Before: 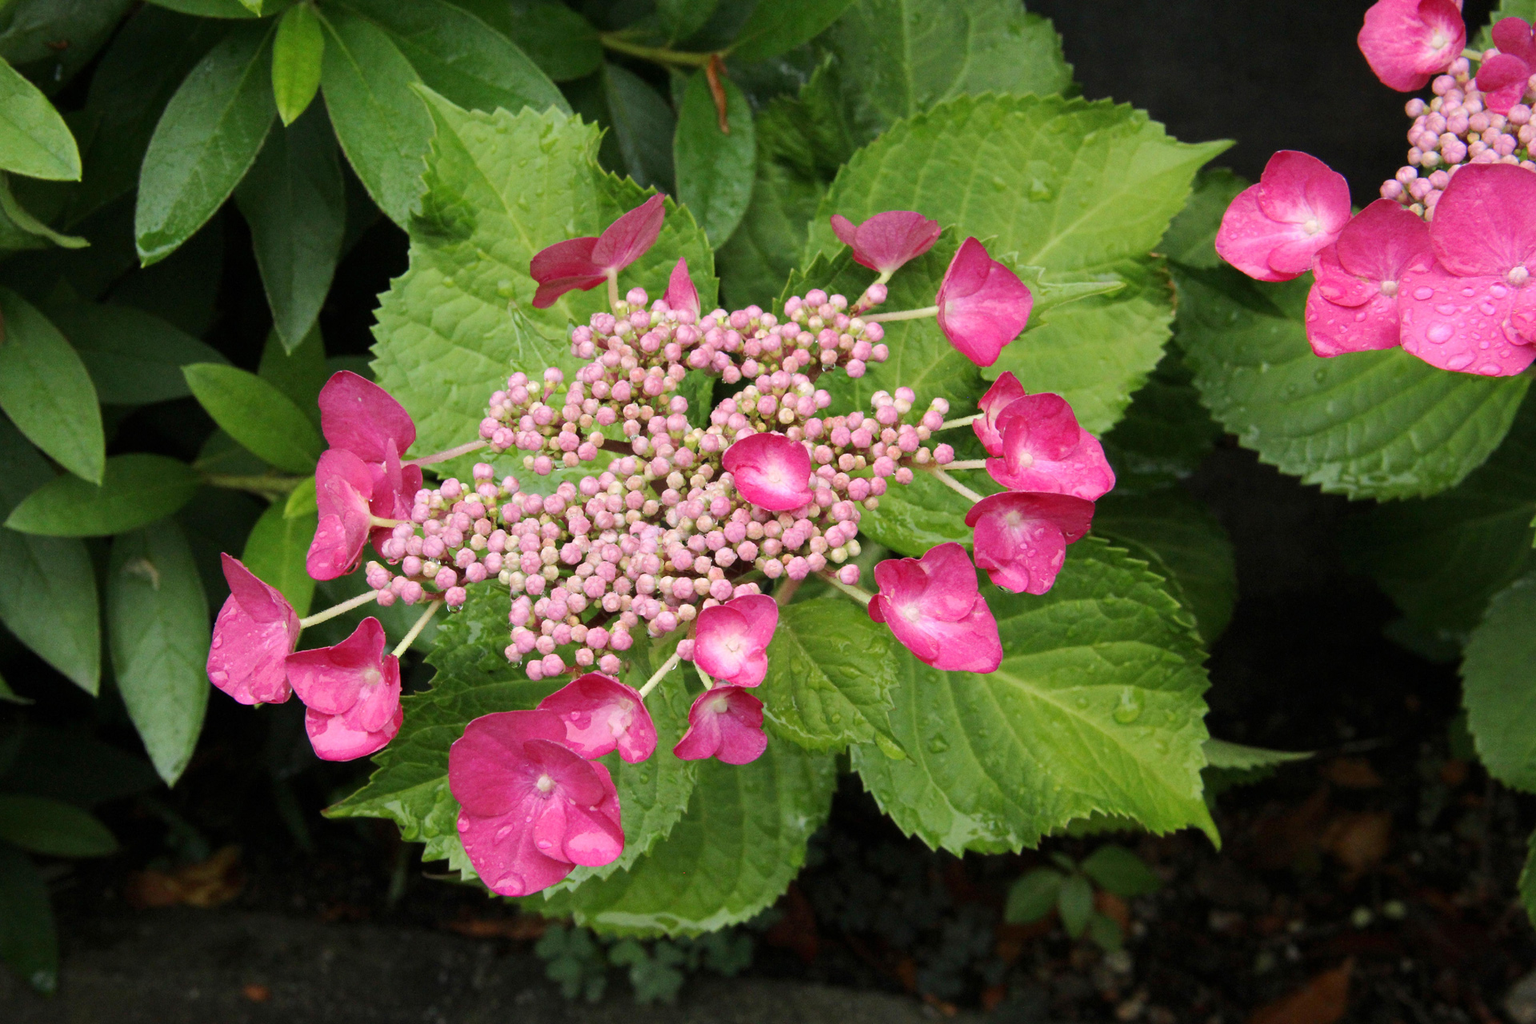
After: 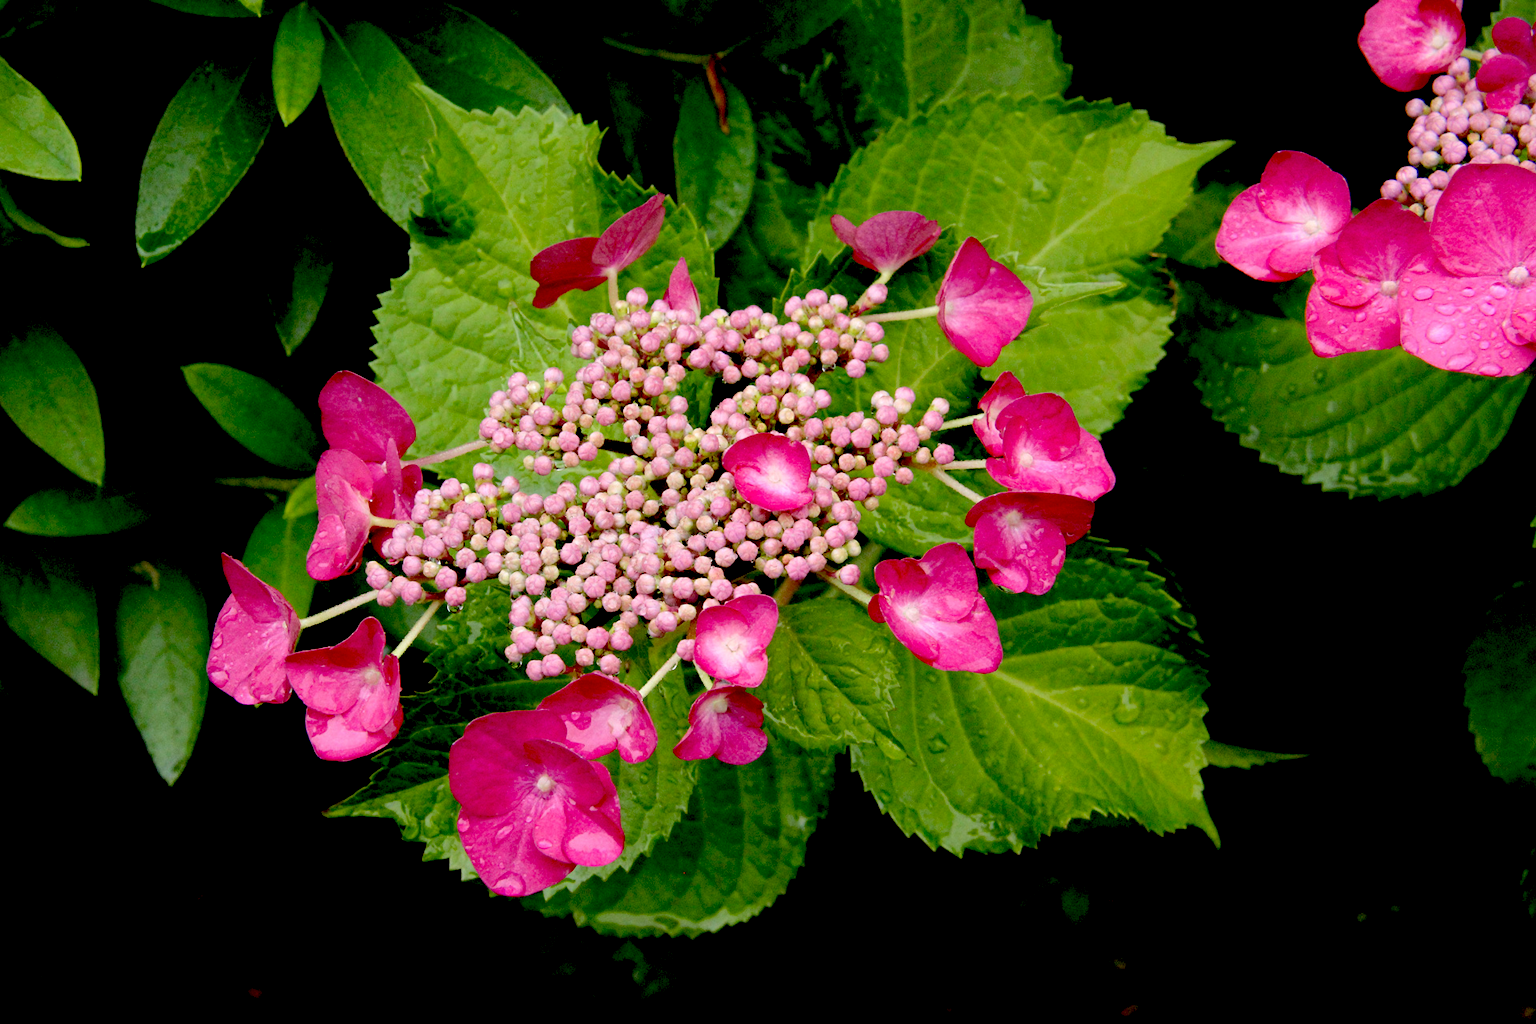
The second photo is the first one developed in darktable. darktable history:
exposure: black level correction 0.056, compensate highlight preservation false
tone equalizer: on, module defaults
